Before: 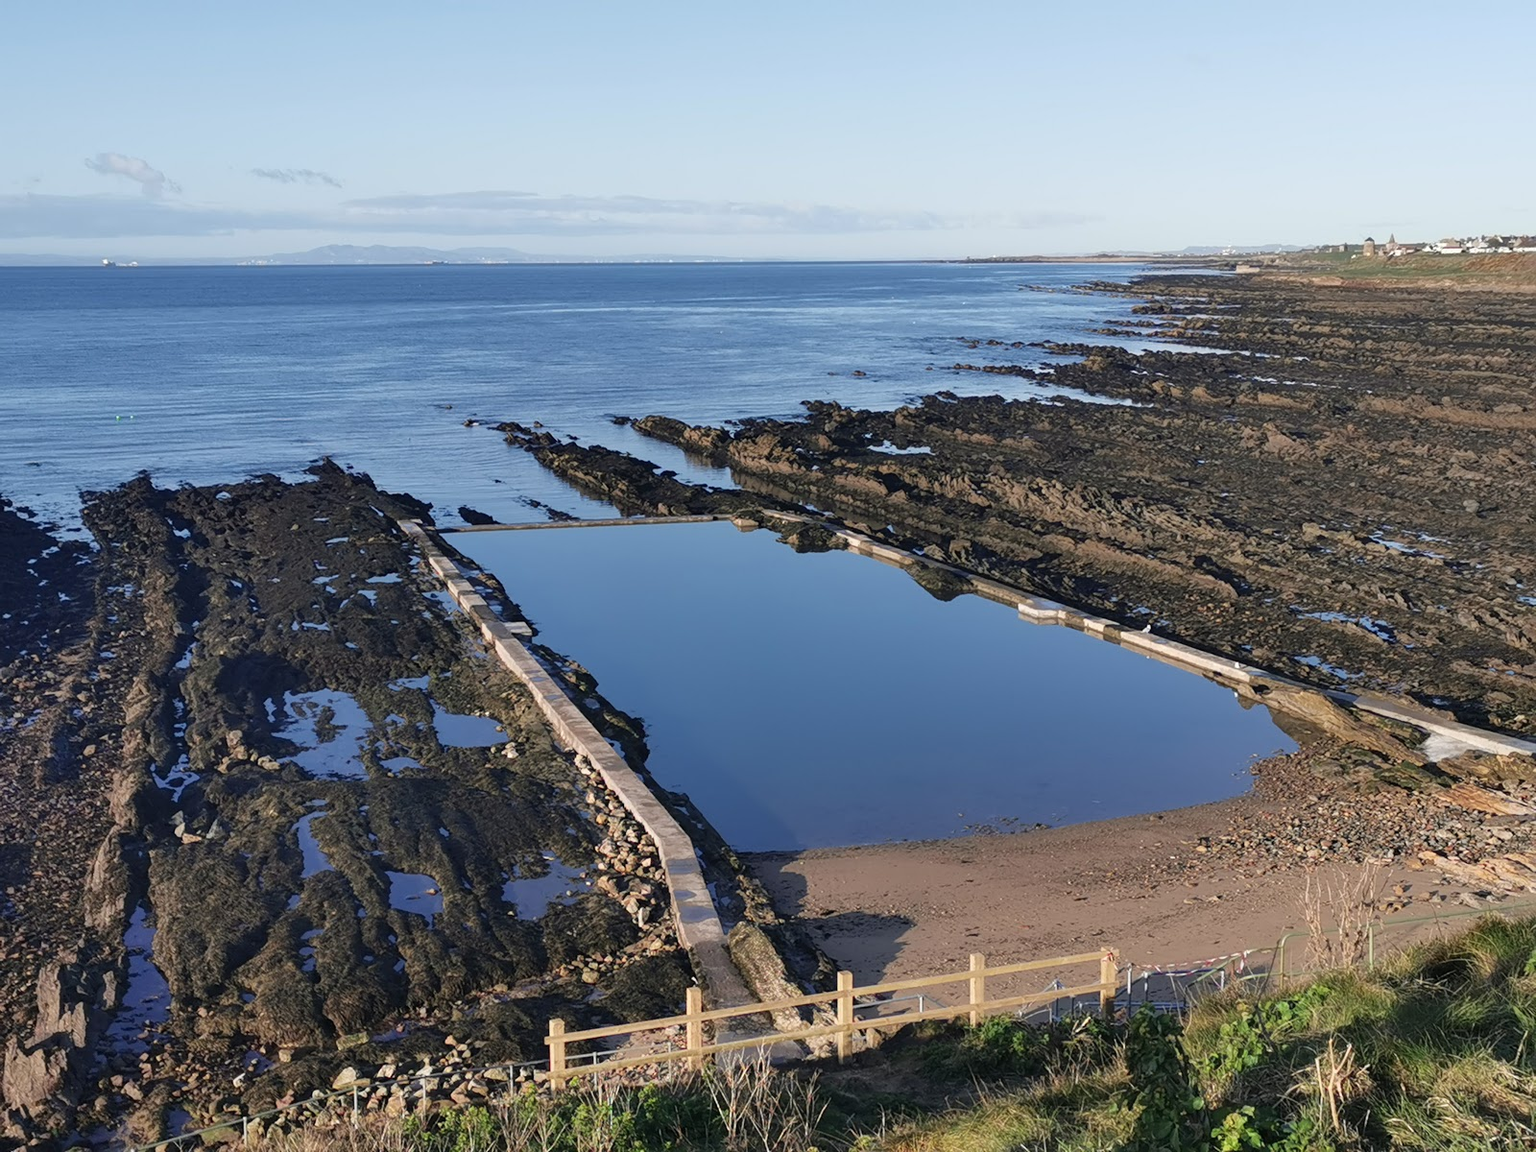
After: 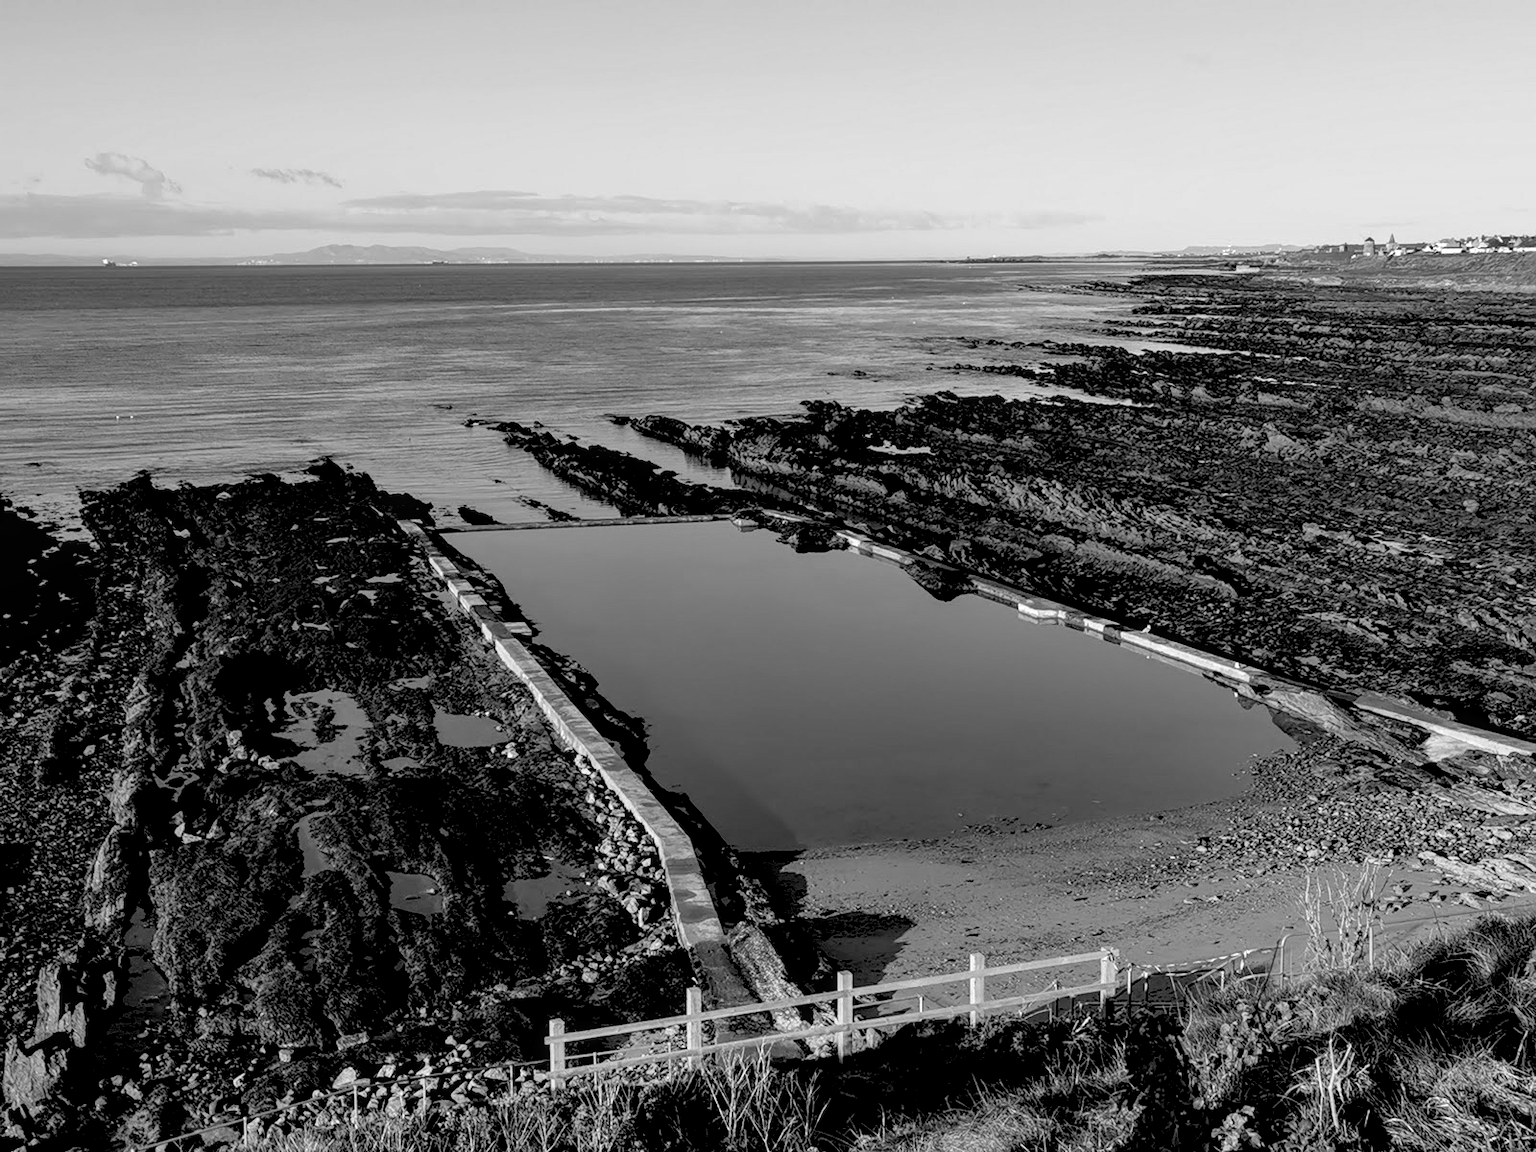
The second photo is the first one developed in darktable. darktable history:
local contrast: on, module defaults
rgb levels: levels [[0.034, 0.472, 0.904], [0, 0.5, 1], [0, 0.5, 1]]
color balance rgb: shadows lift › chroma 2%, shadows lift › hue 217.2°, power › chroma 0.25%, power › hue 60°, highlights gain › chroma 1.5%, highlights gain › hue 309.6°, global offset › luminance -0.5%, perceptual saturation grading › global saturation 15%, global vibrance 20%
monochrome: a 16.01, b -2.65, highlights 0.52
